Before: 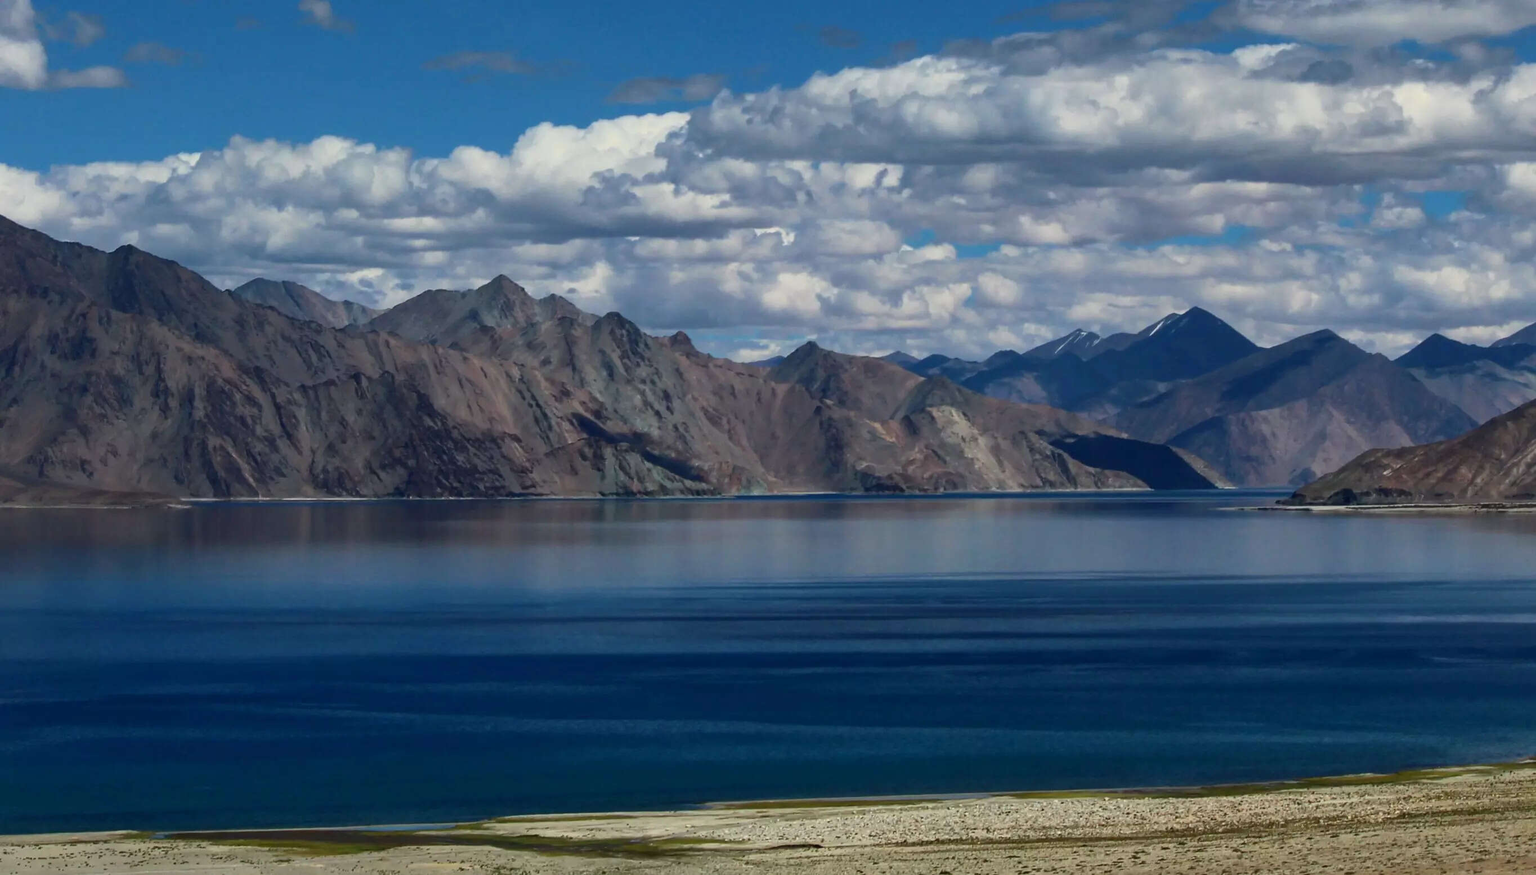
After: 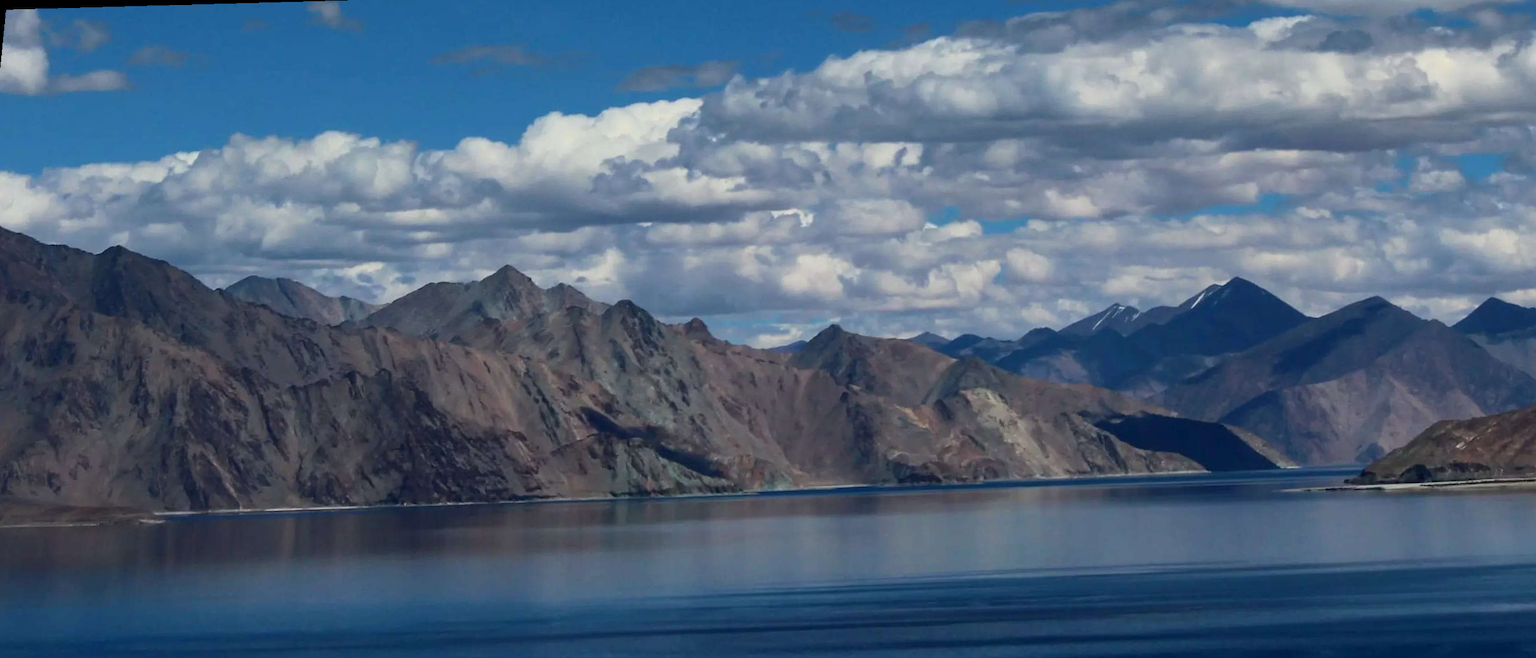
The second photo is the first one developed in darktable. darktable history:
rotate and perspective: rotation -1.68°, lens shift (vertical) -0.146, crop left 0.049, crop right 0.912, crop top 0.032, crop bottom 0.96
crop: bottom 28.576%
